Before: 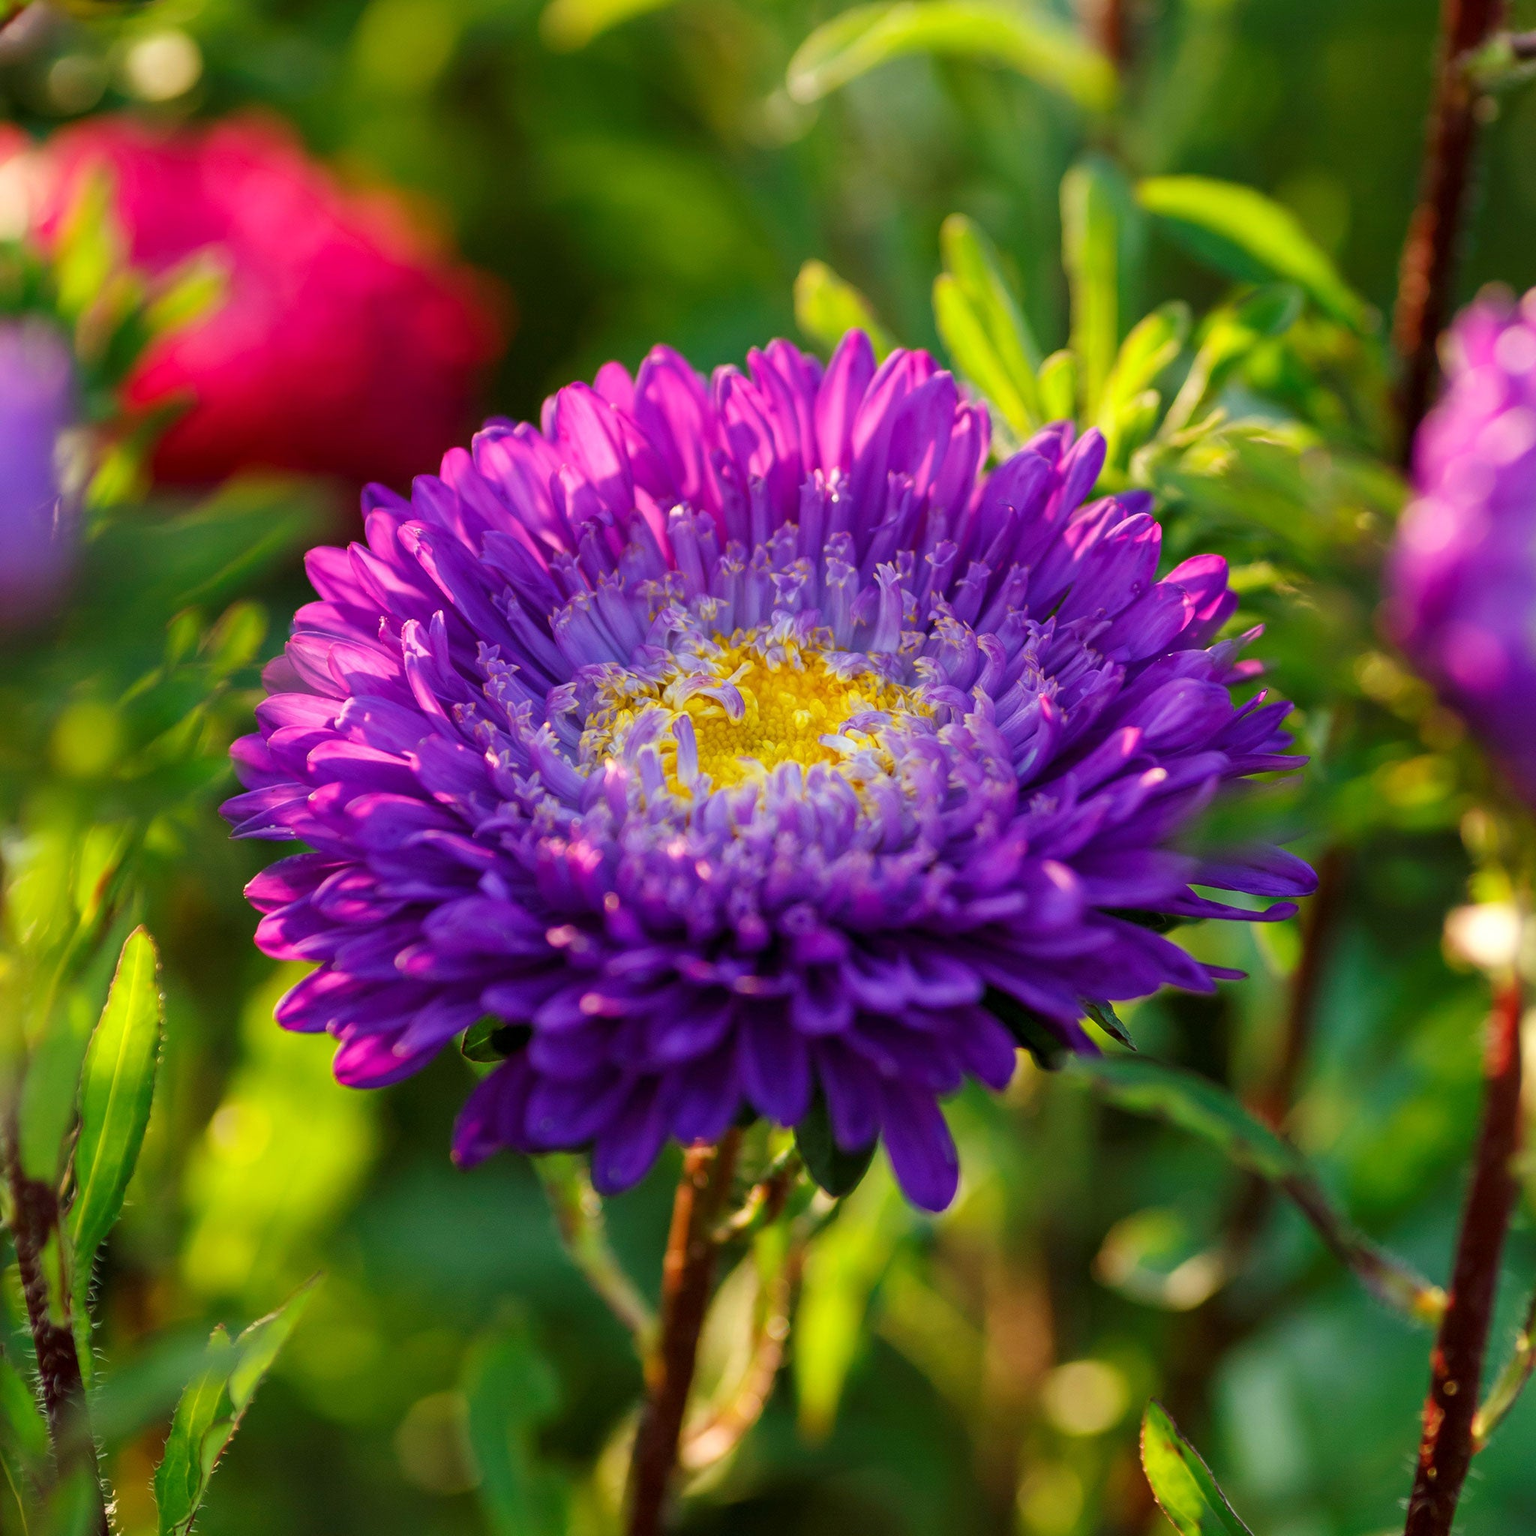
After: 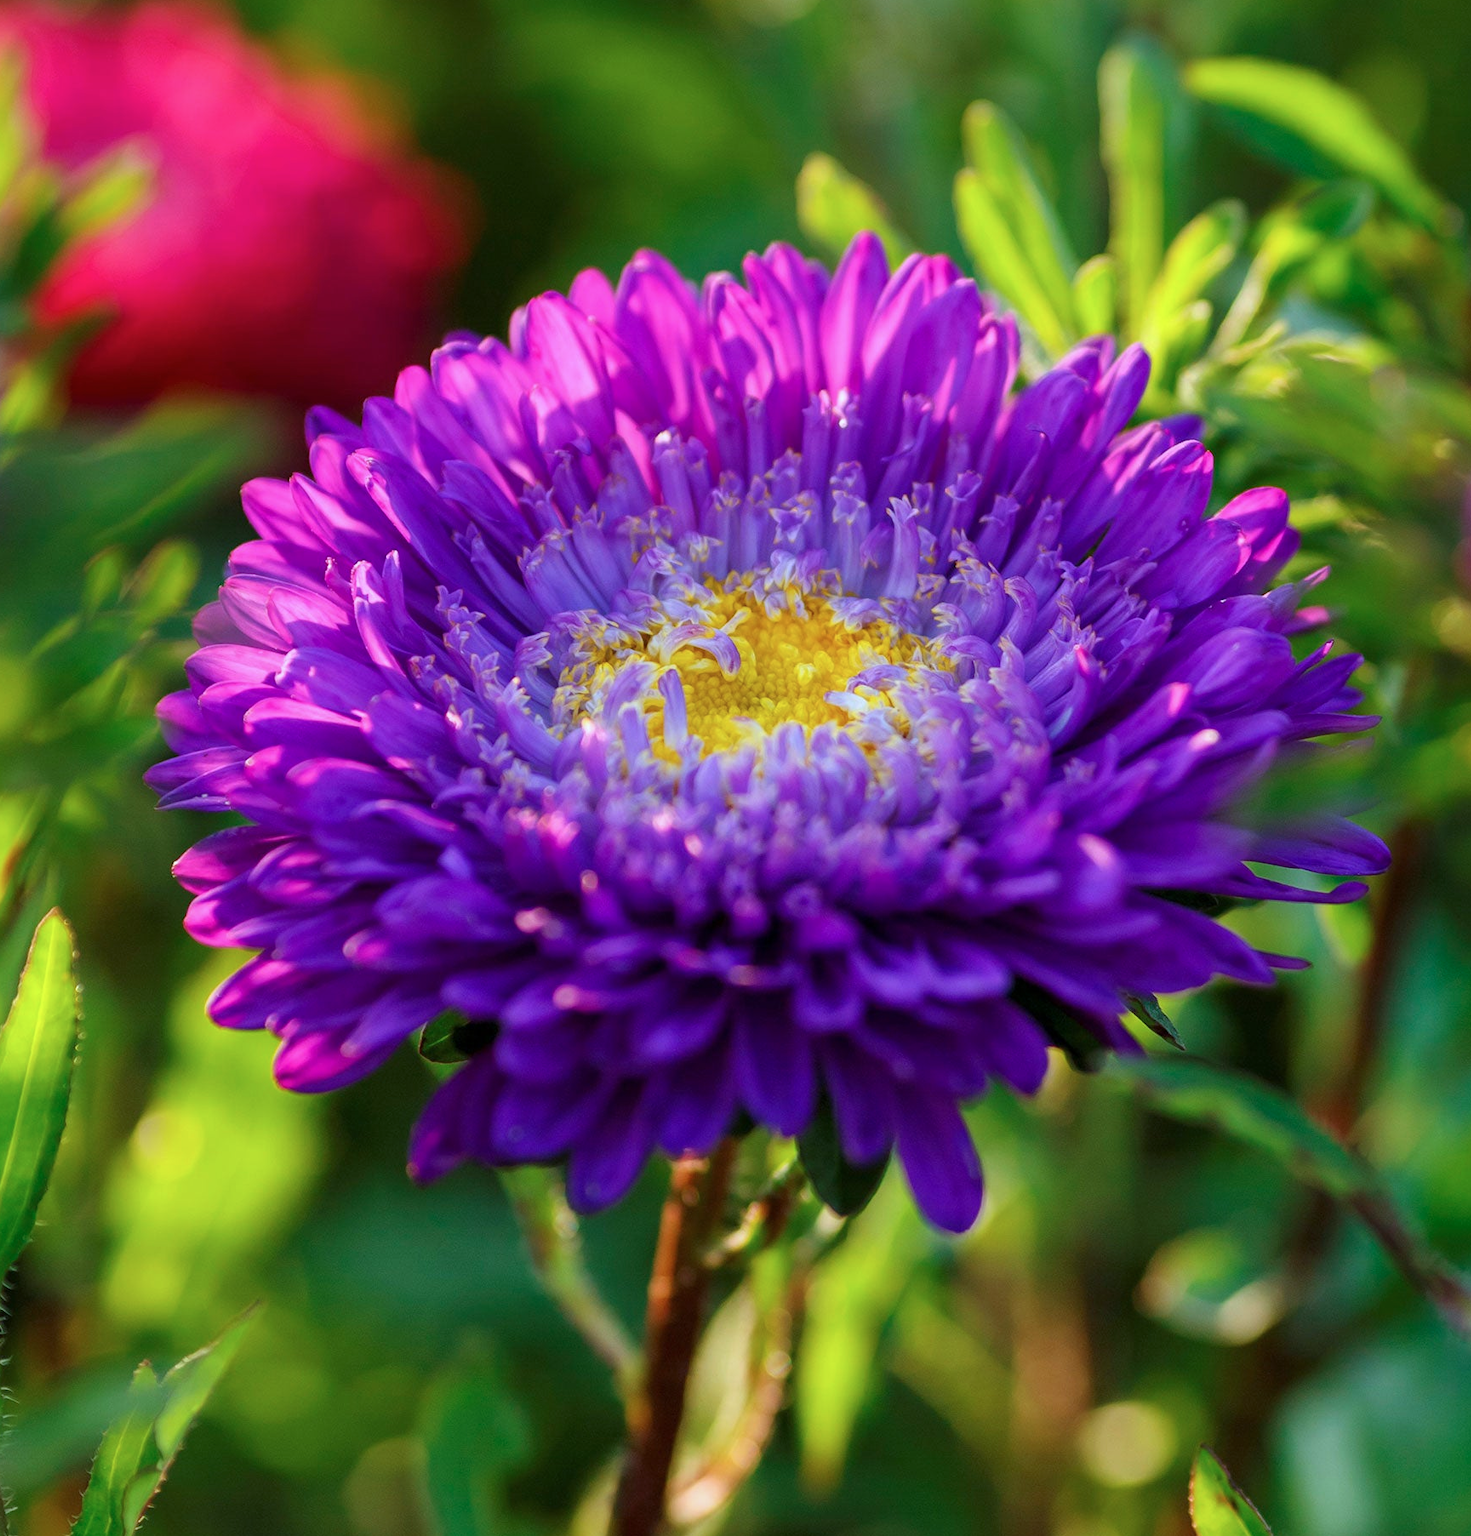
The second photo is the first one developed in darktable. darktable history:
crop: left 6.028%, top 8.197%, right 9.533%, bottom 3.62%
color calibration: x 0.37, y 0.382, temperature 4308.47 K
contrast equalizer: octaves 7, y [[0.5 ×6], [0.5 ×6], [0.5, 0.5, 0.501, 0.545, 0.707, 0.863], [0 ×6], [0 ×6]], mix 0.595
